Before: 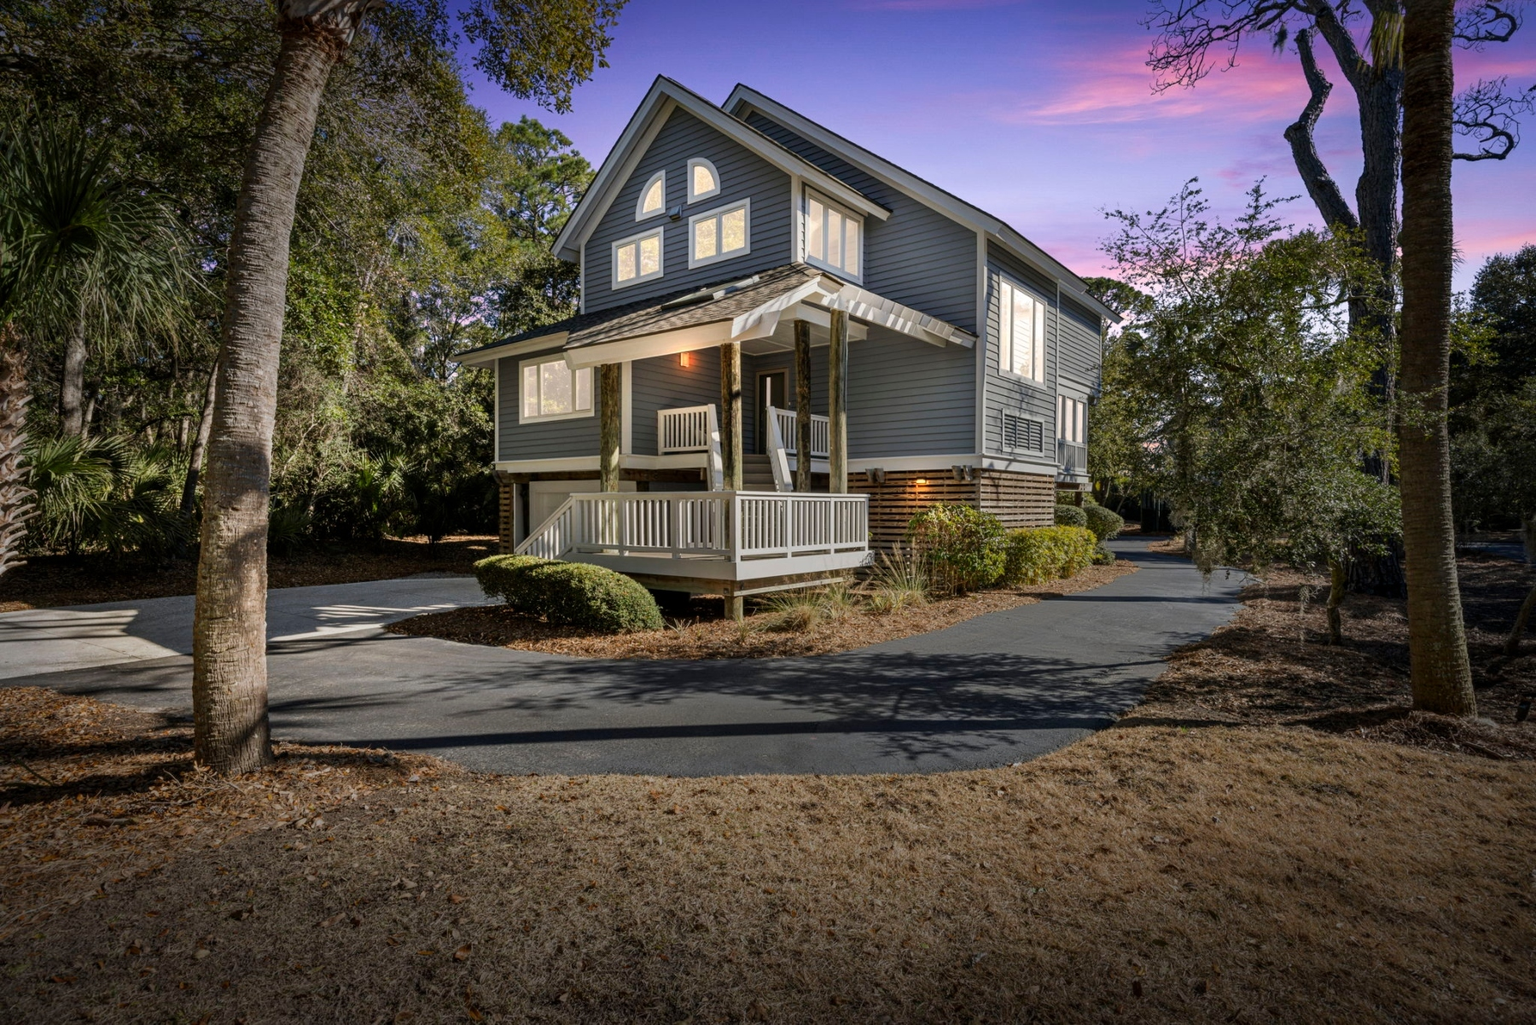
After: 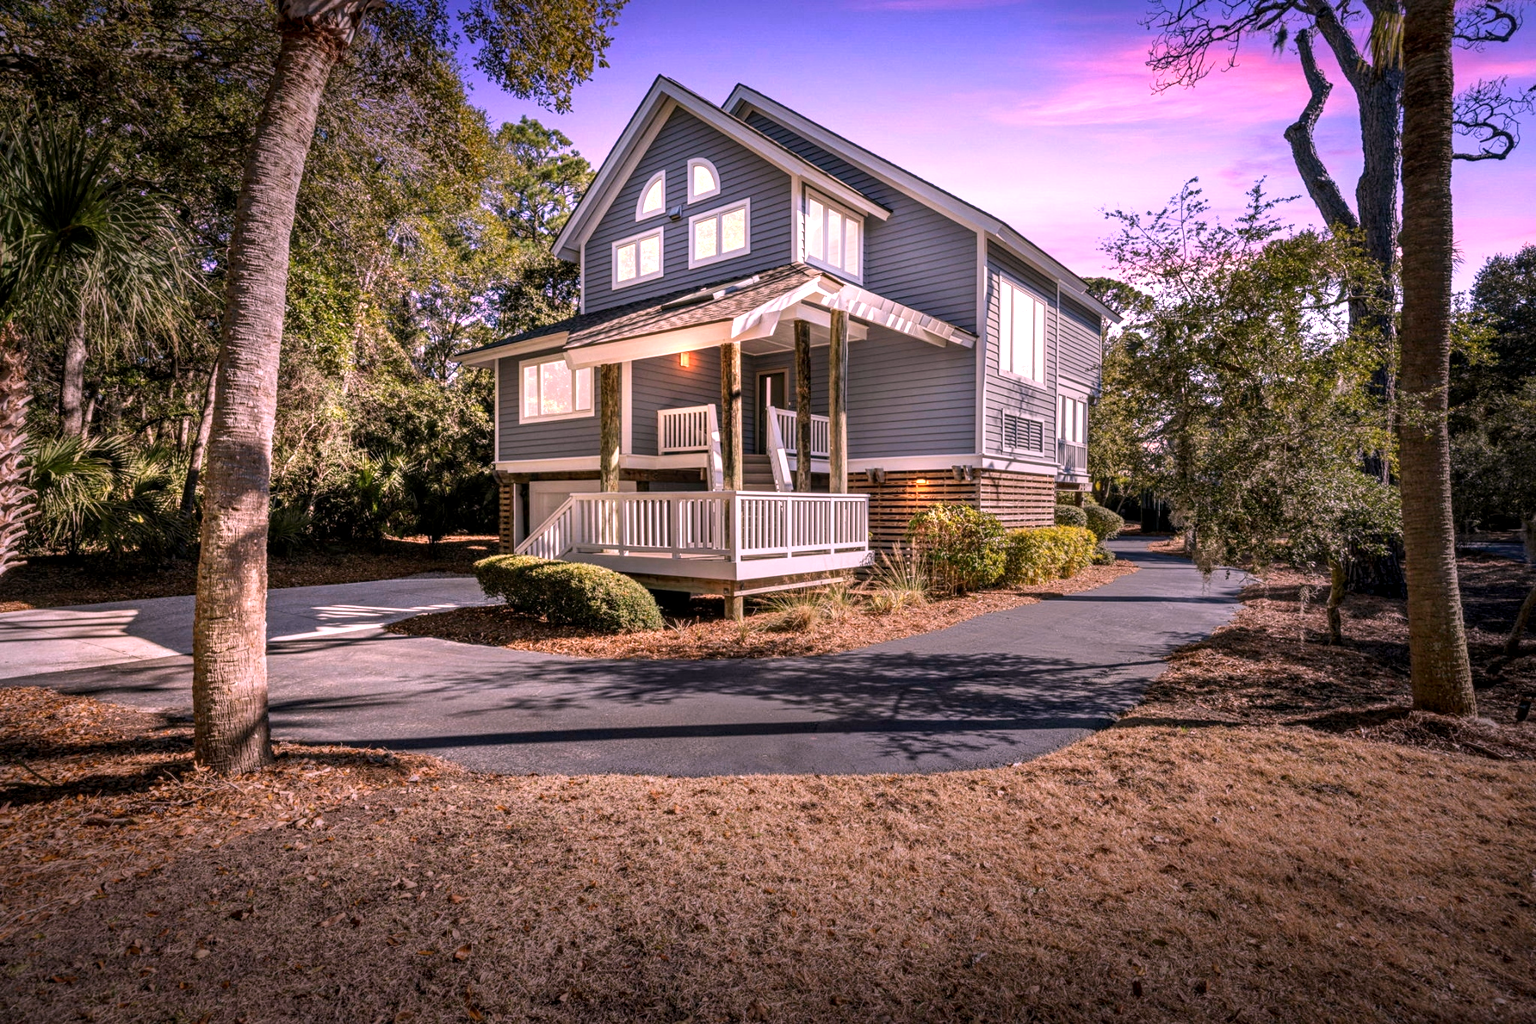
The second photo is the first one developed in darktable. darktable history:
color balance rgb: on, module defaults
local contrast: on, module defaults
white balance: red 1.188, blue 1.11
exposure: exposure 0.559 EV
